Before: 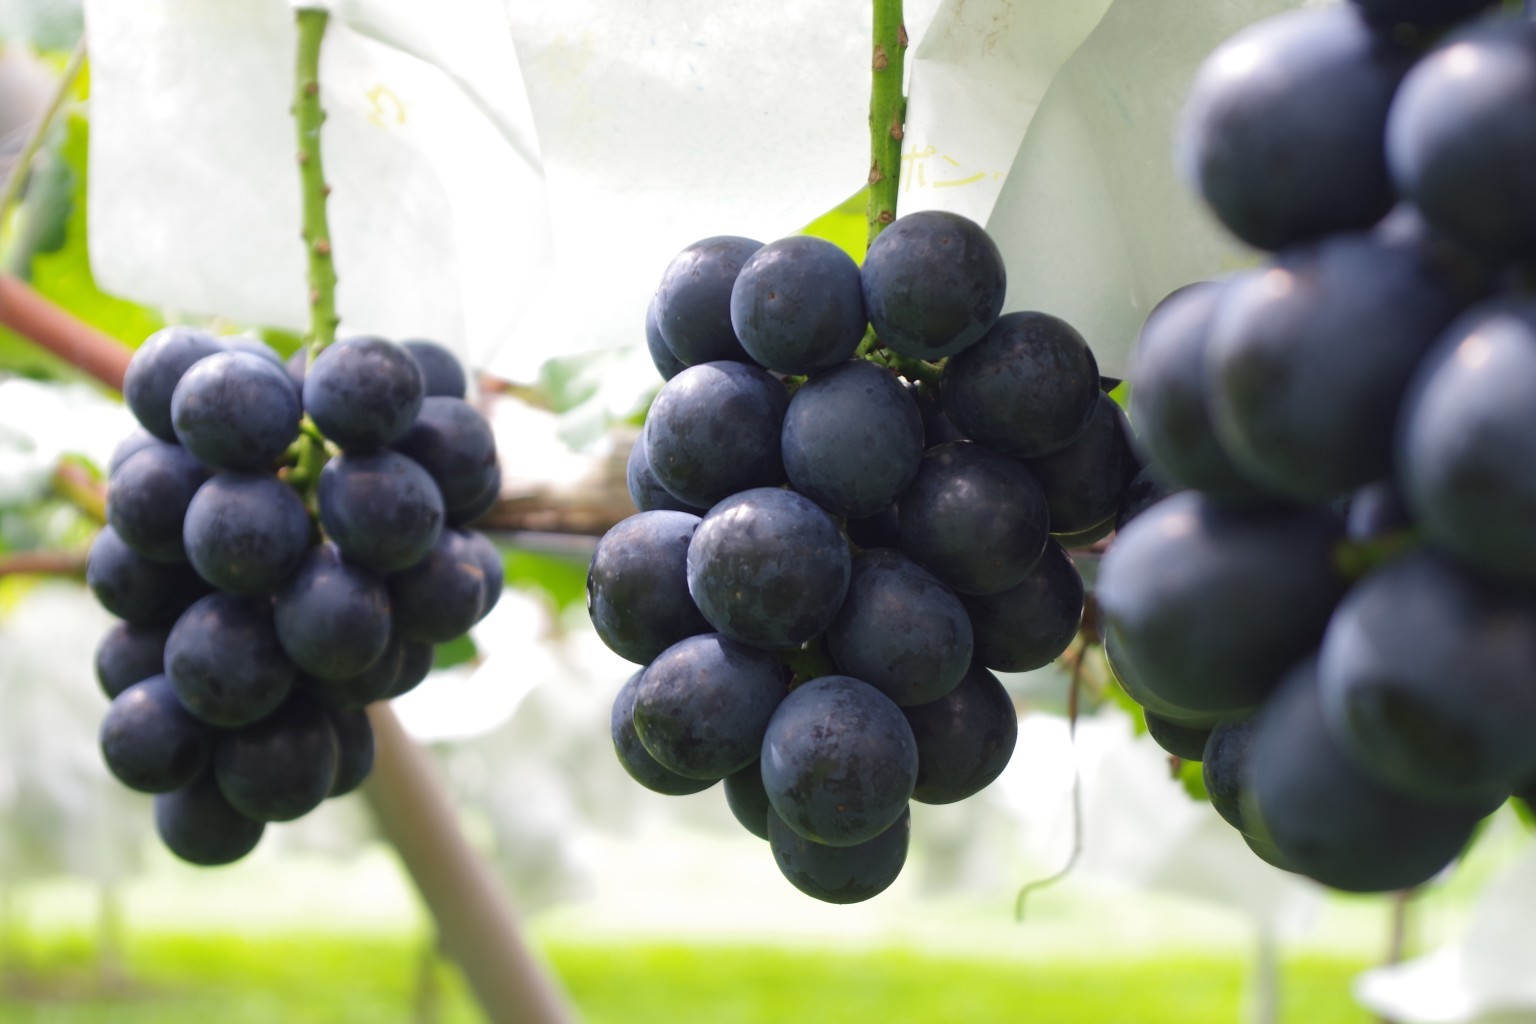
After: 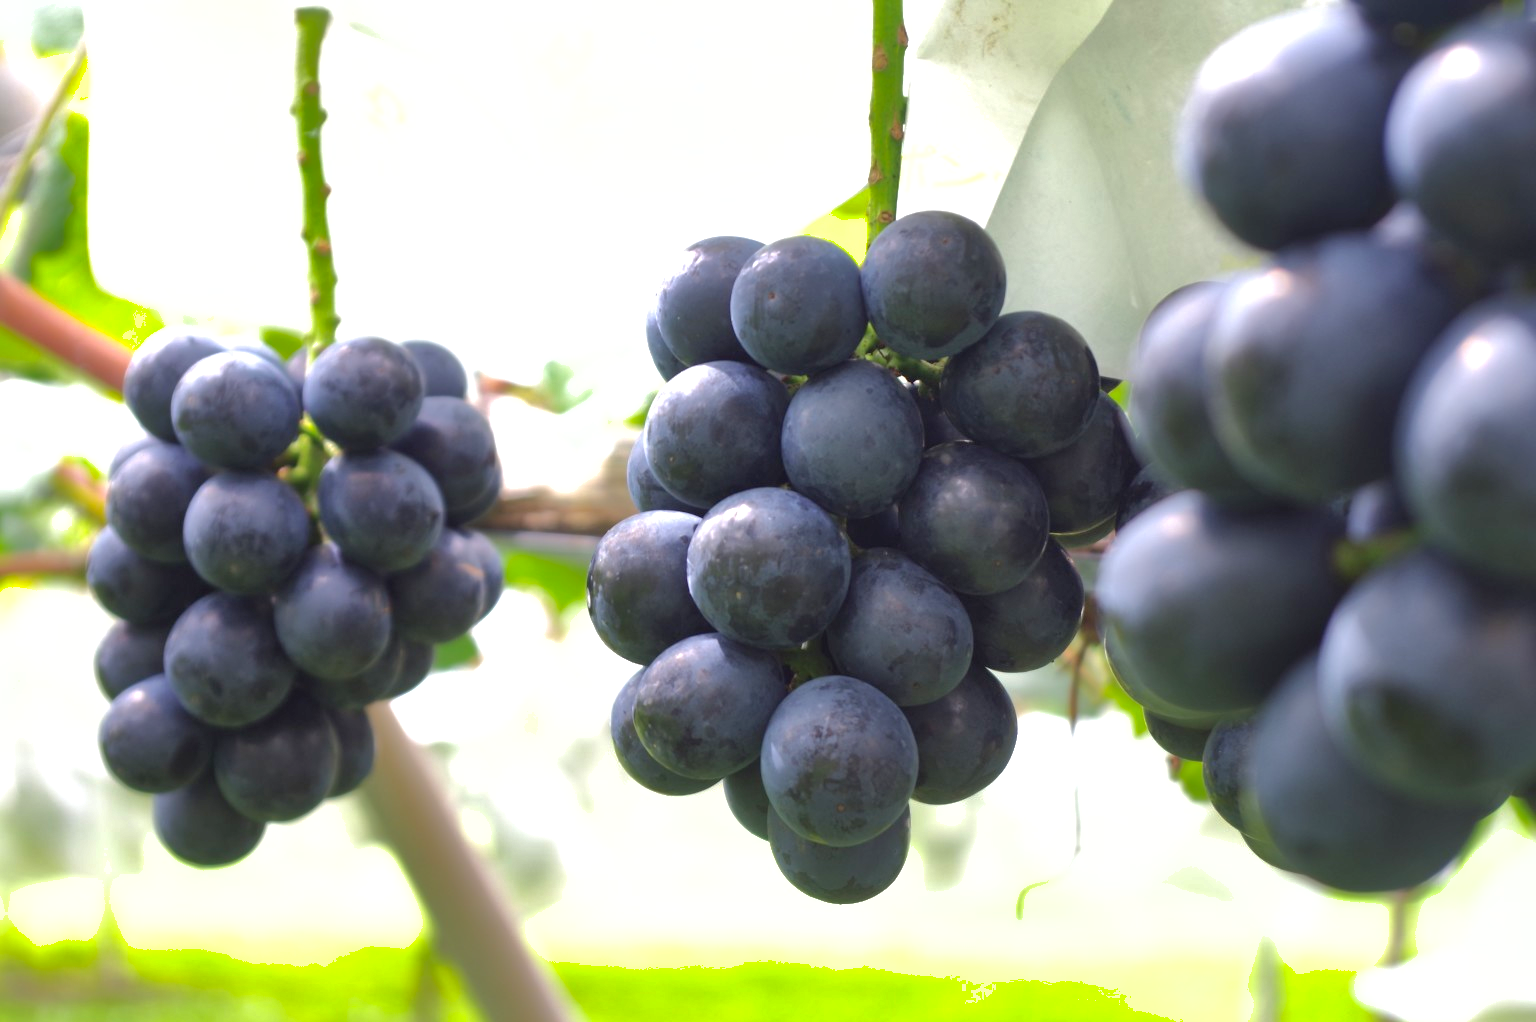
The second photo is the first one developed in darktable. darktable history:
exposure: exposure 0.6 EV, compensate highlight preservation false
local contrast: mode bilateral grid, contrast 20, coarseness 50, detail 120%, midtone range 0.2
crop: top 0.05%, bottom 0.098%
shadows and highlights: on, module defaults
